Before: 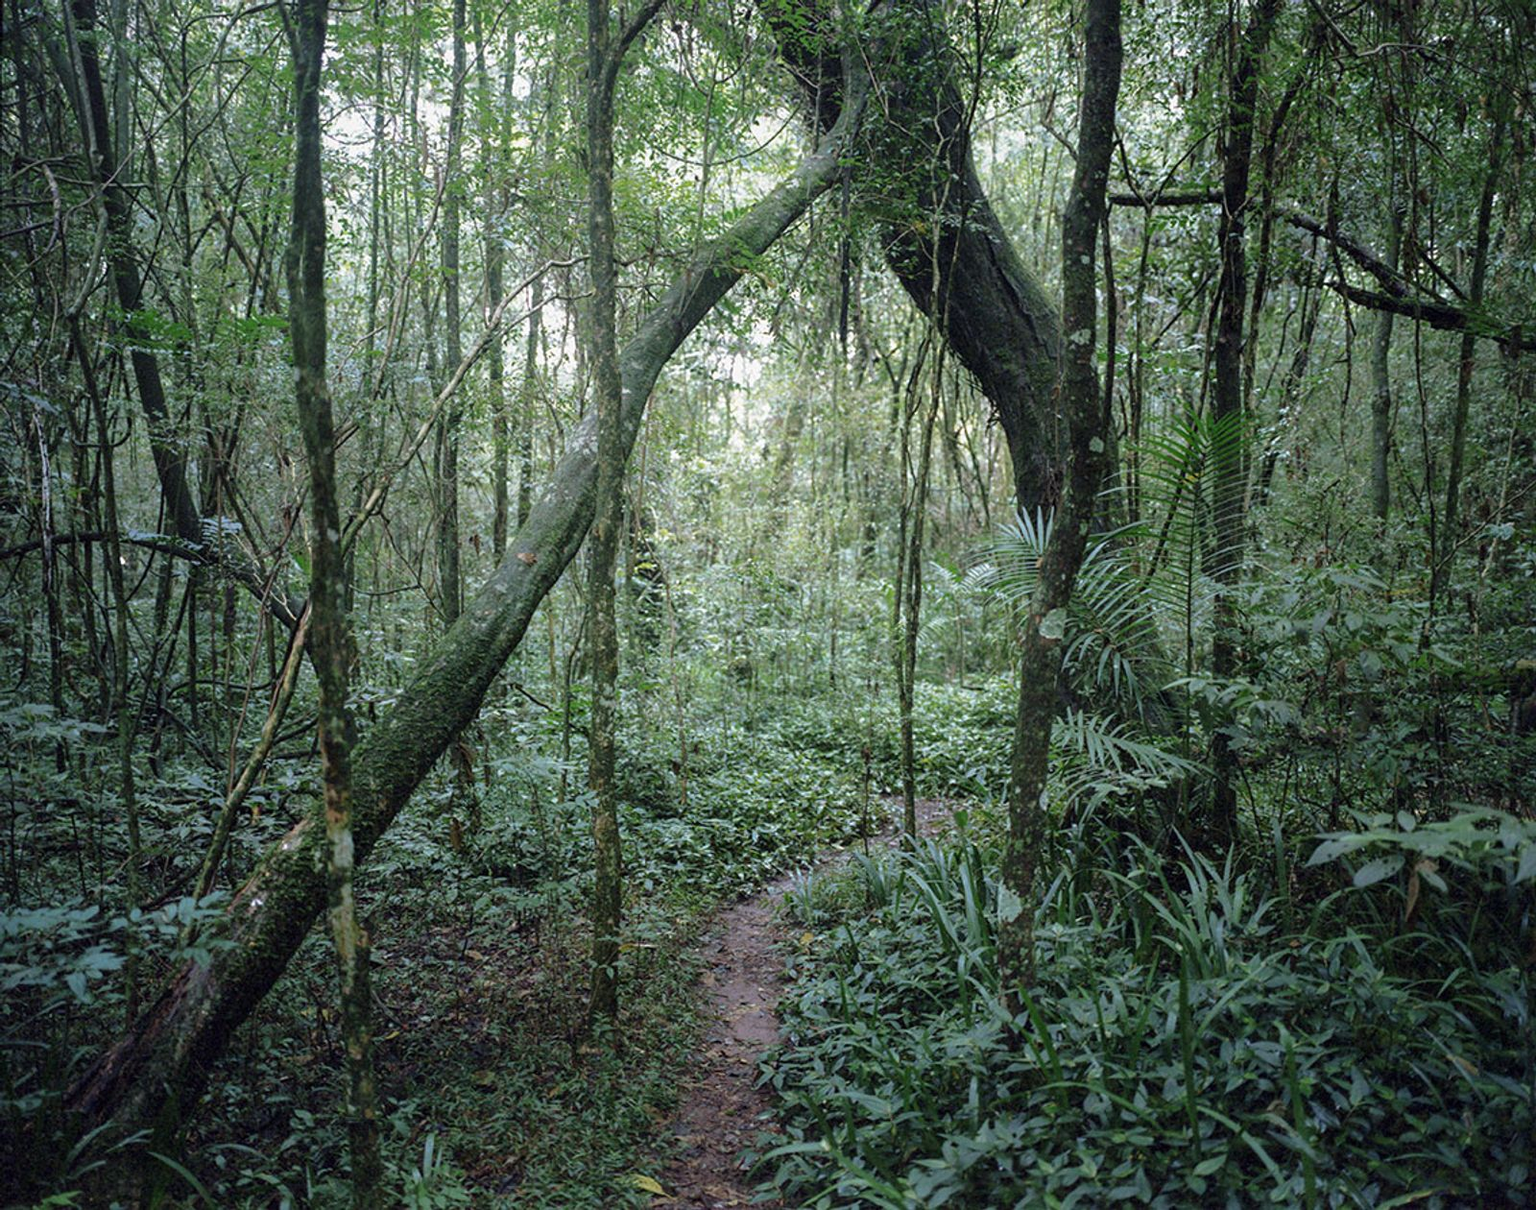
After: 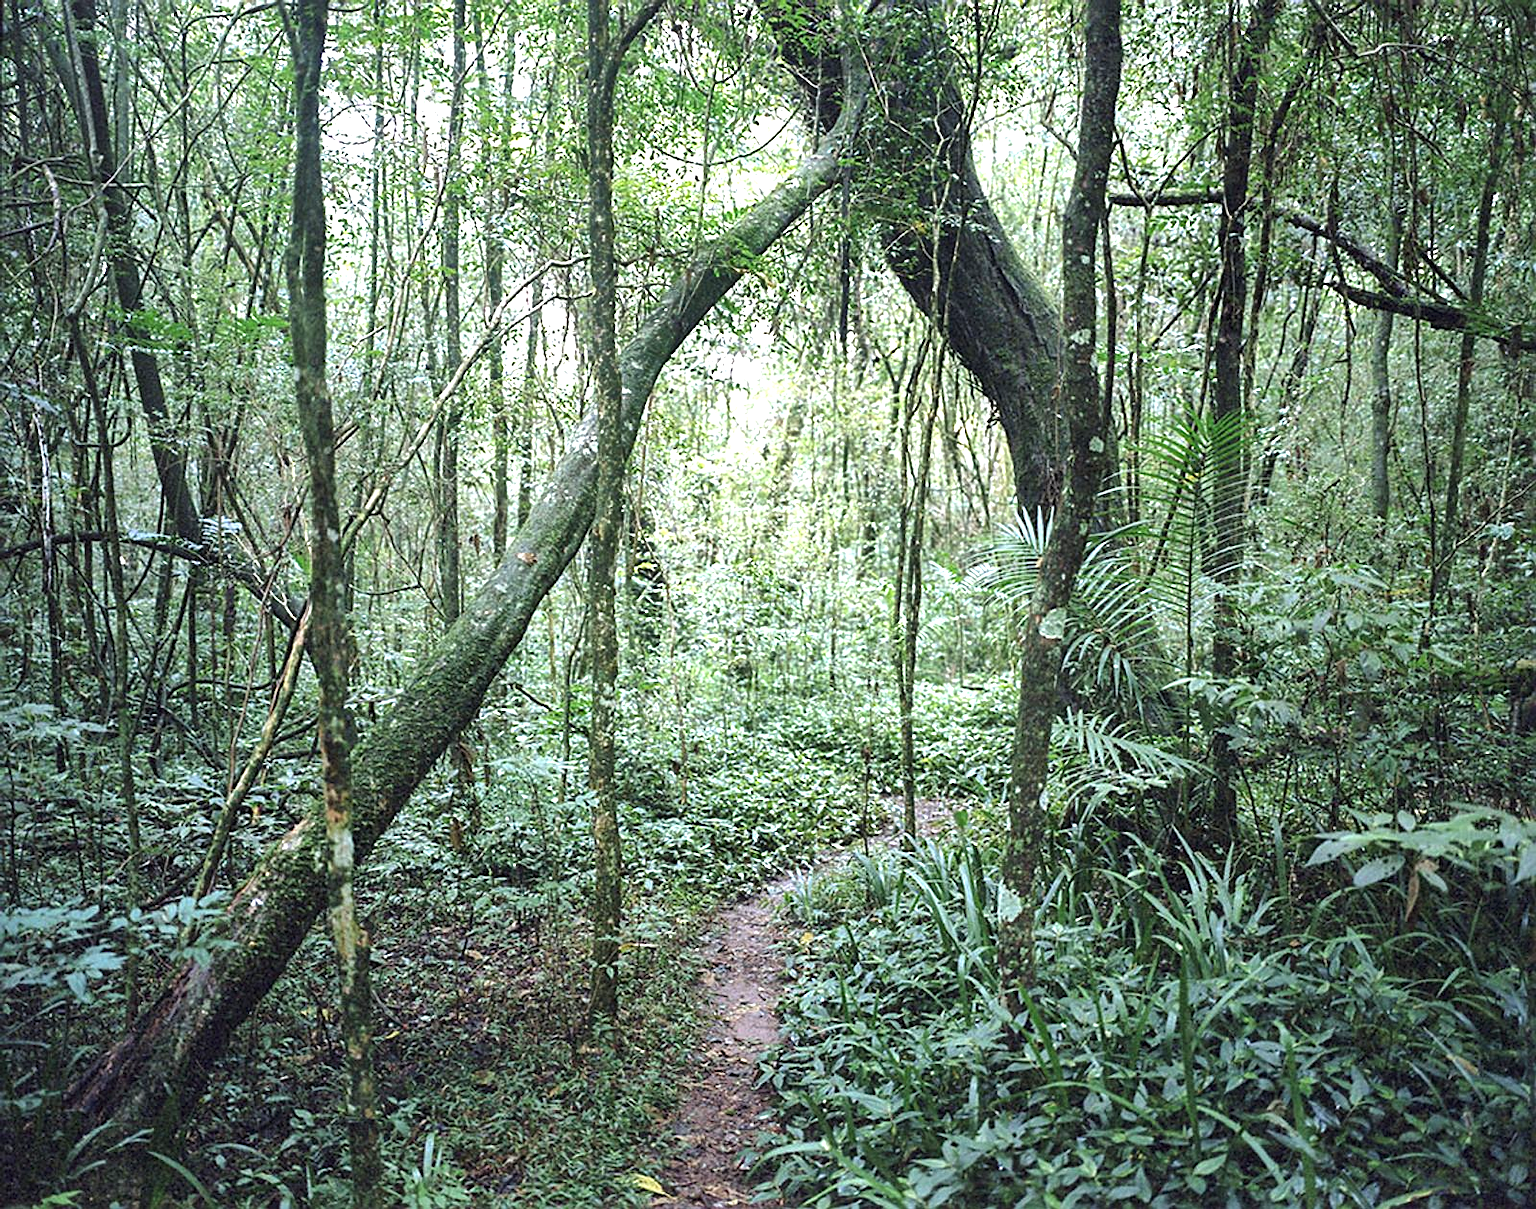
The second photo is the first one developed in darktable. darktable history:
exposure: black level correction -0.002, exposure 1.109 EV, compensate highlight preservation false
tone equalizer: luminance estimator HSV value / RGB max
shadows and highlights: radius 172.61, shadows 27.01, white point adjustment 3.08, highlights -68.1, soften with gaussian
sharpen: on, module defaults
